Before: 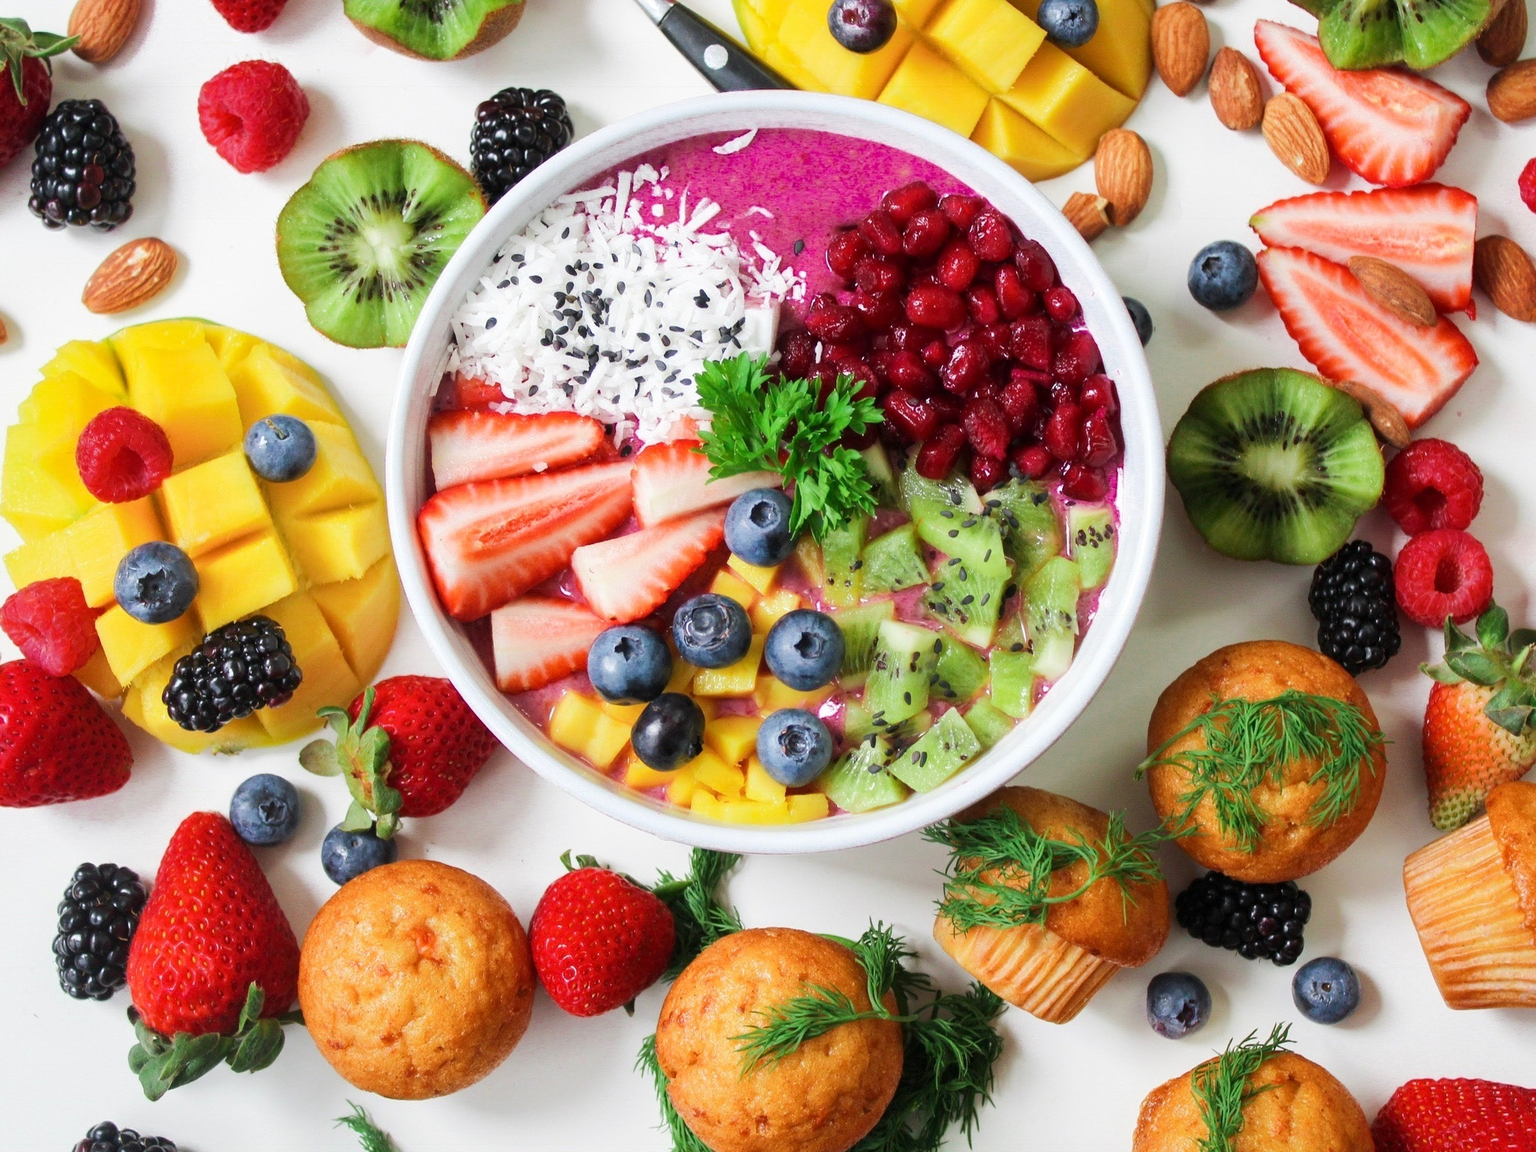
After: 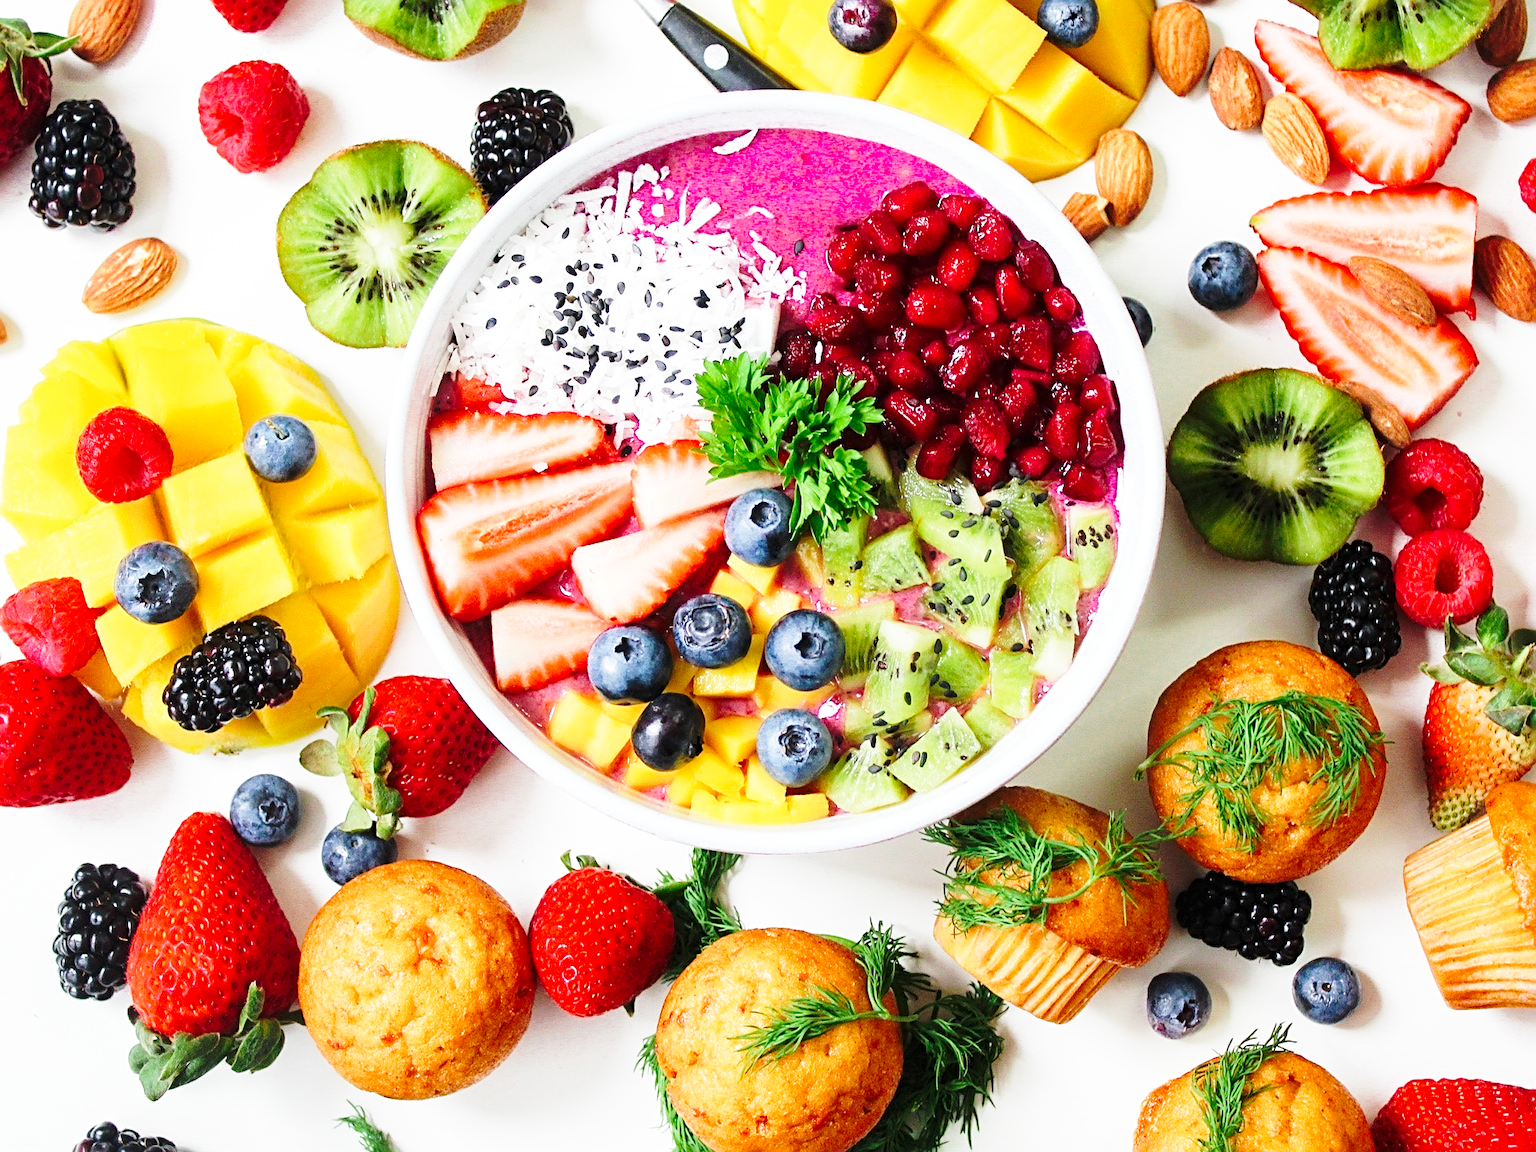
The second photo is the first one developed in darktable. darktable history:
sharpen: radius 3.119
base curve: curves: ch0 [(0, 0) (0.036, 0.037) (0.121, 0.228) (0.46, 0.76) (0.859, 0.983) (1, 1)], preserve colors none
